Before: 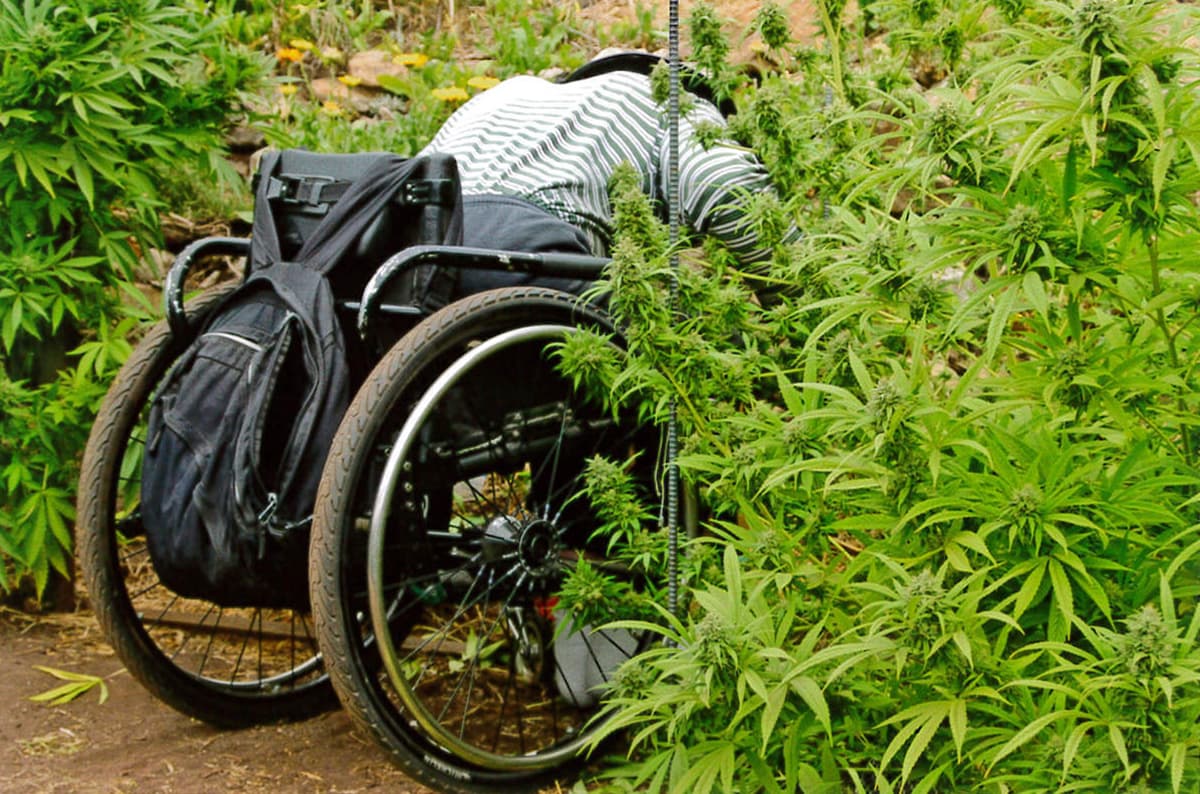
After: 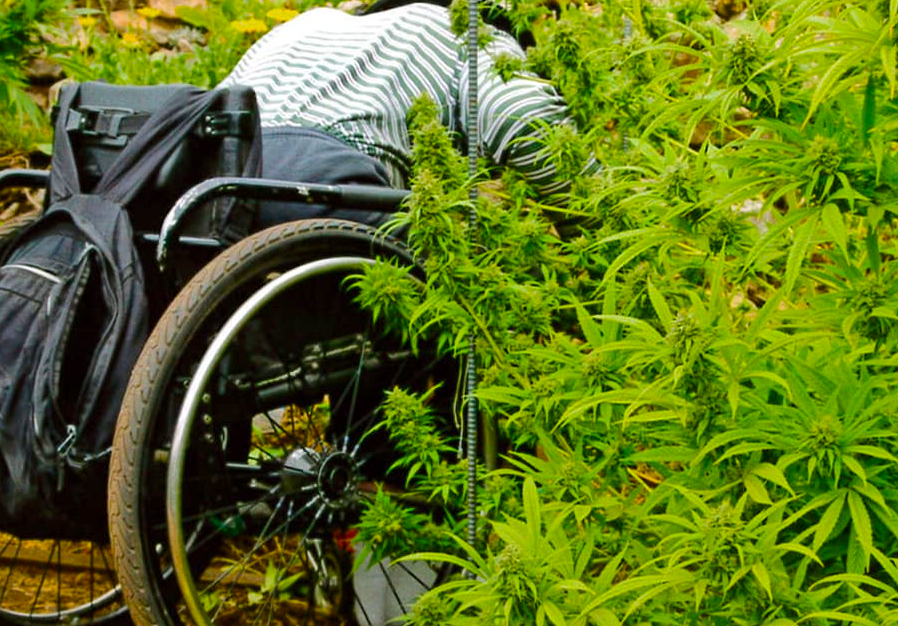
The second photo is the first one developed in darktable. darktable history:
crop: left 16.768%, top 8.653%, right 8.362%, bottom 12.485%
color balance rgb: linear chroma grading › global chroma 15%, perceptual saturation grading › global saturation 30%
